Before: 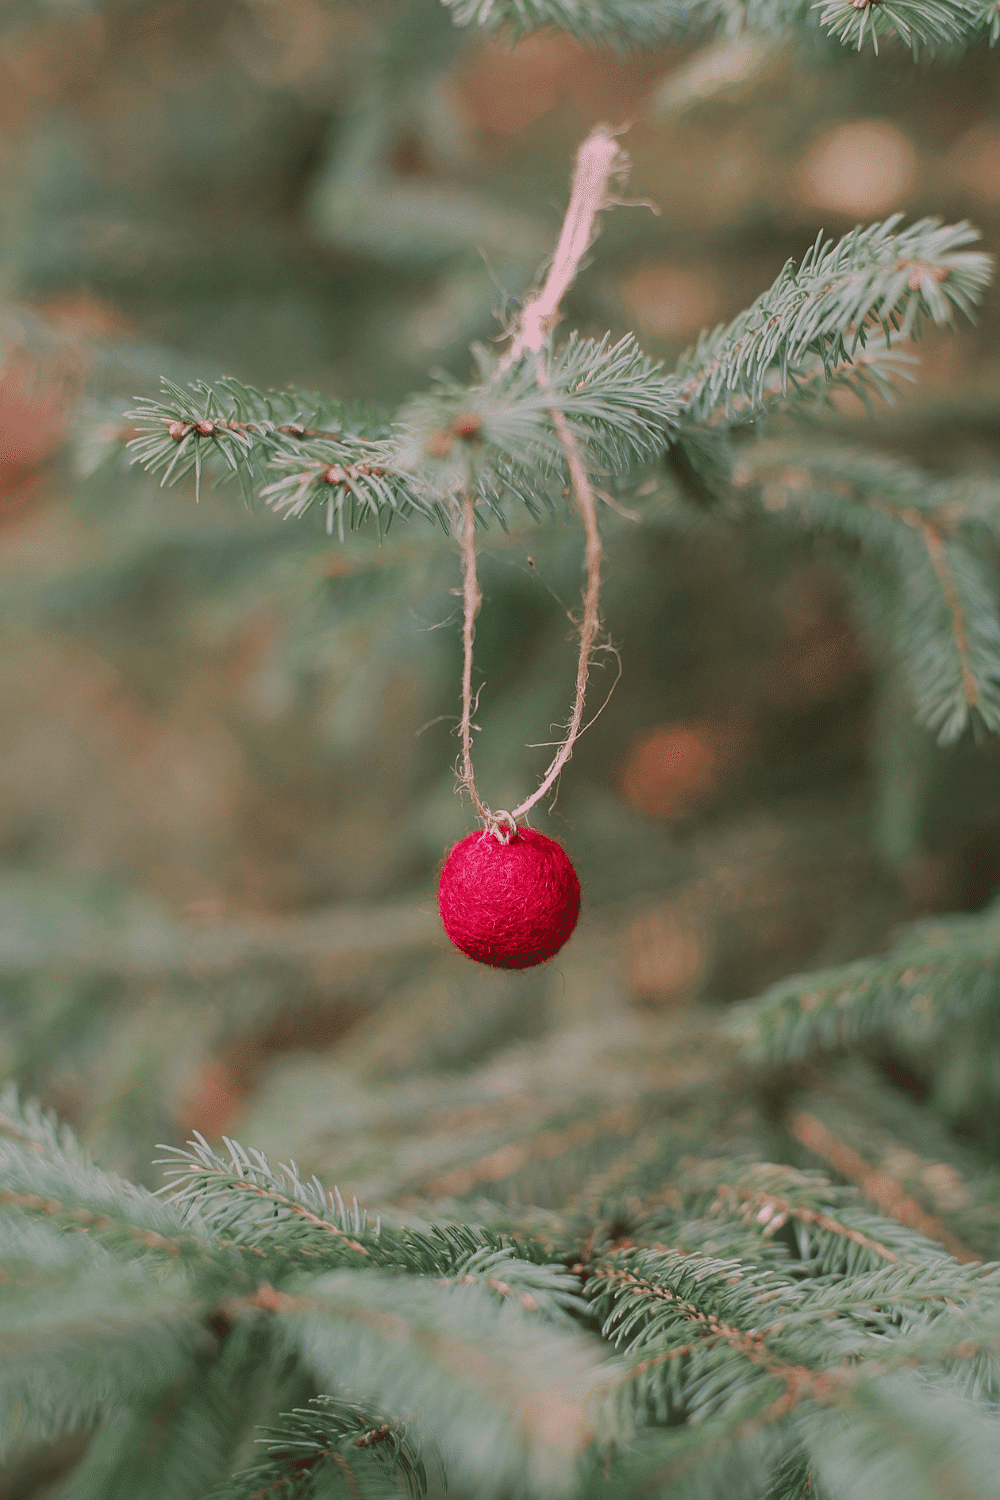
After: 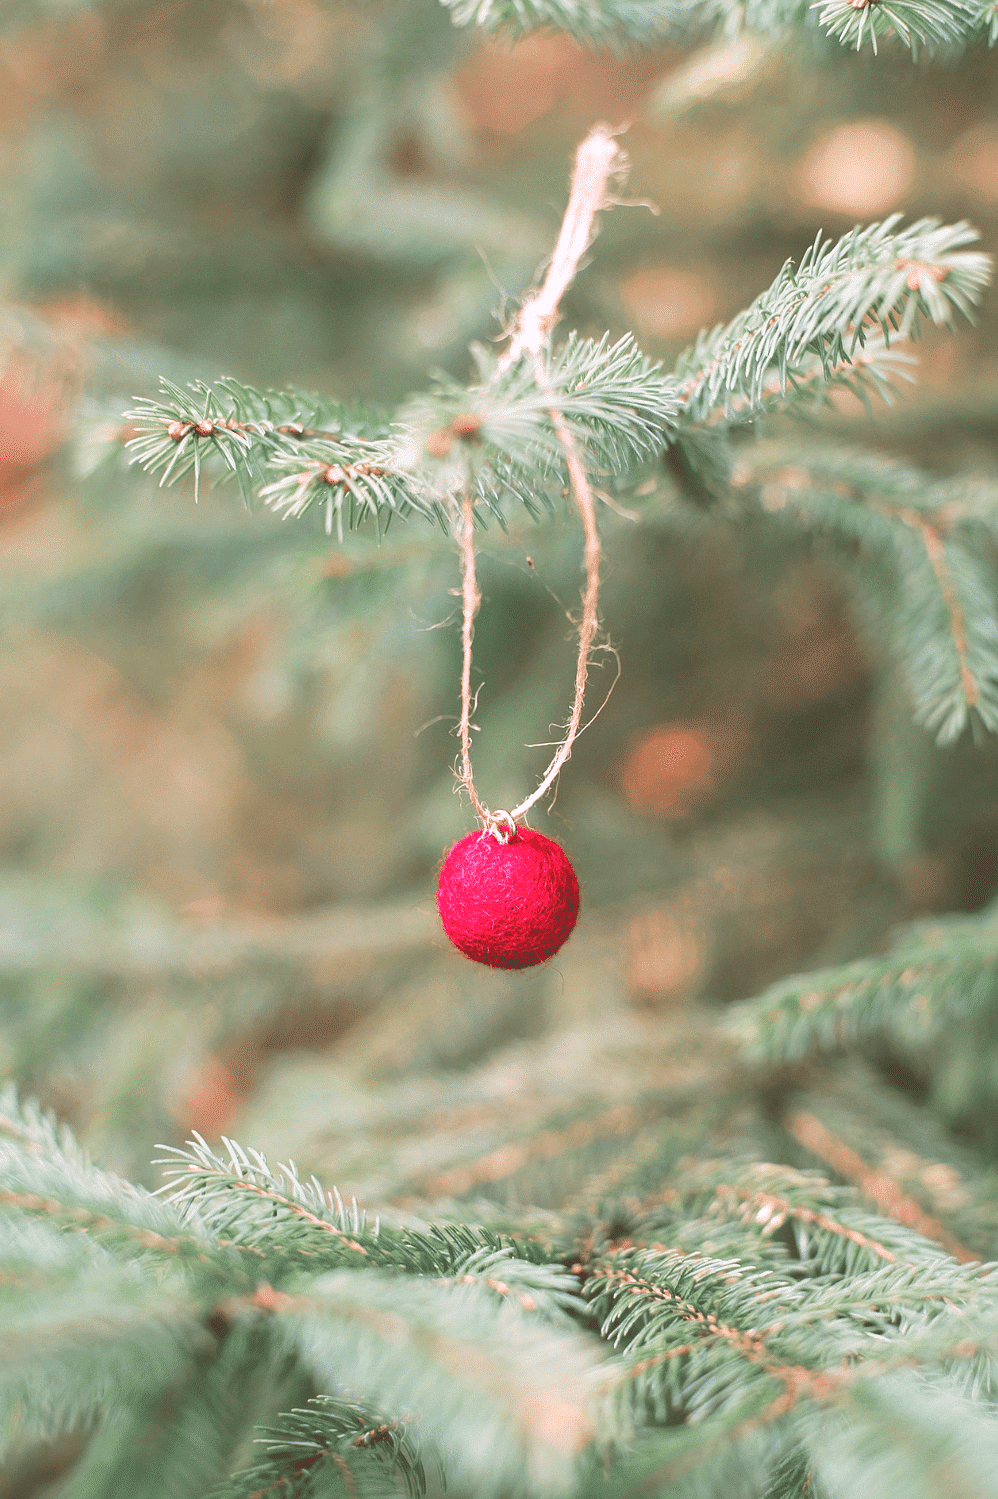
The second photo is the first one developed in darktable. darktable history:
exposure: black level correction -0.005, exposure 1.002 EV, compensate highlight preservation false
crop and rotate: left 0.126%
